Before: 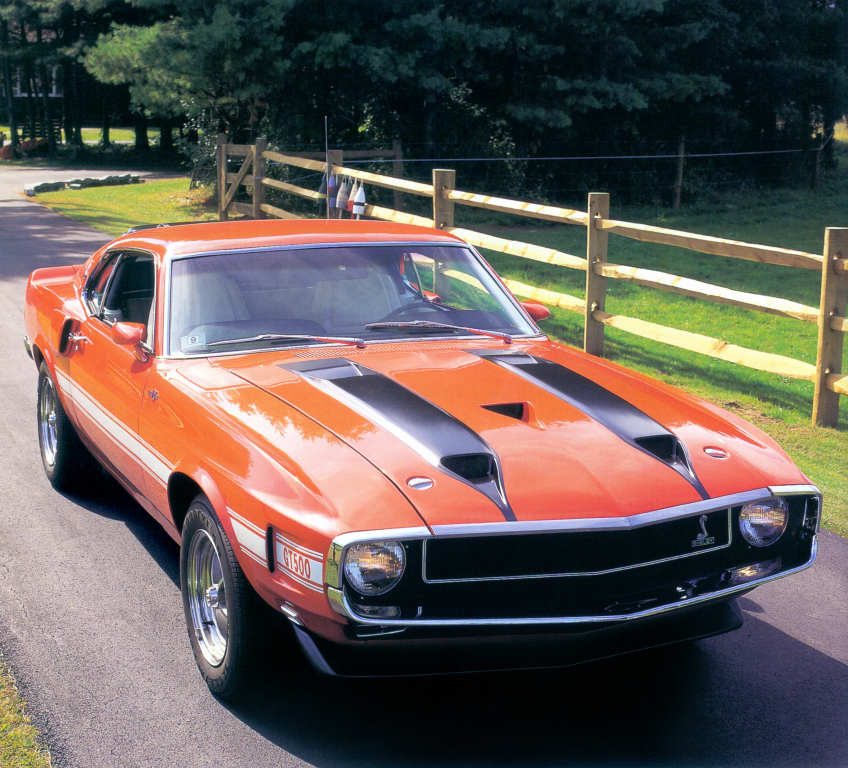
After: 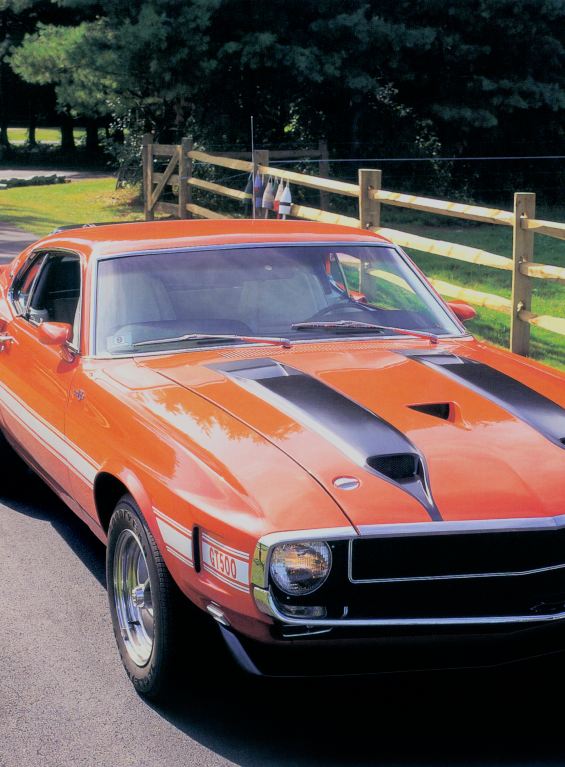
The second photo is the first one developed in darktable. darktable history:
filmic rgb: black relative exposure -8.42 EV, white relative exposure 4.68 EV, hardness 3.82, color science v6 (2022)
crop and rotate: left 8.786%, right 24.548%
